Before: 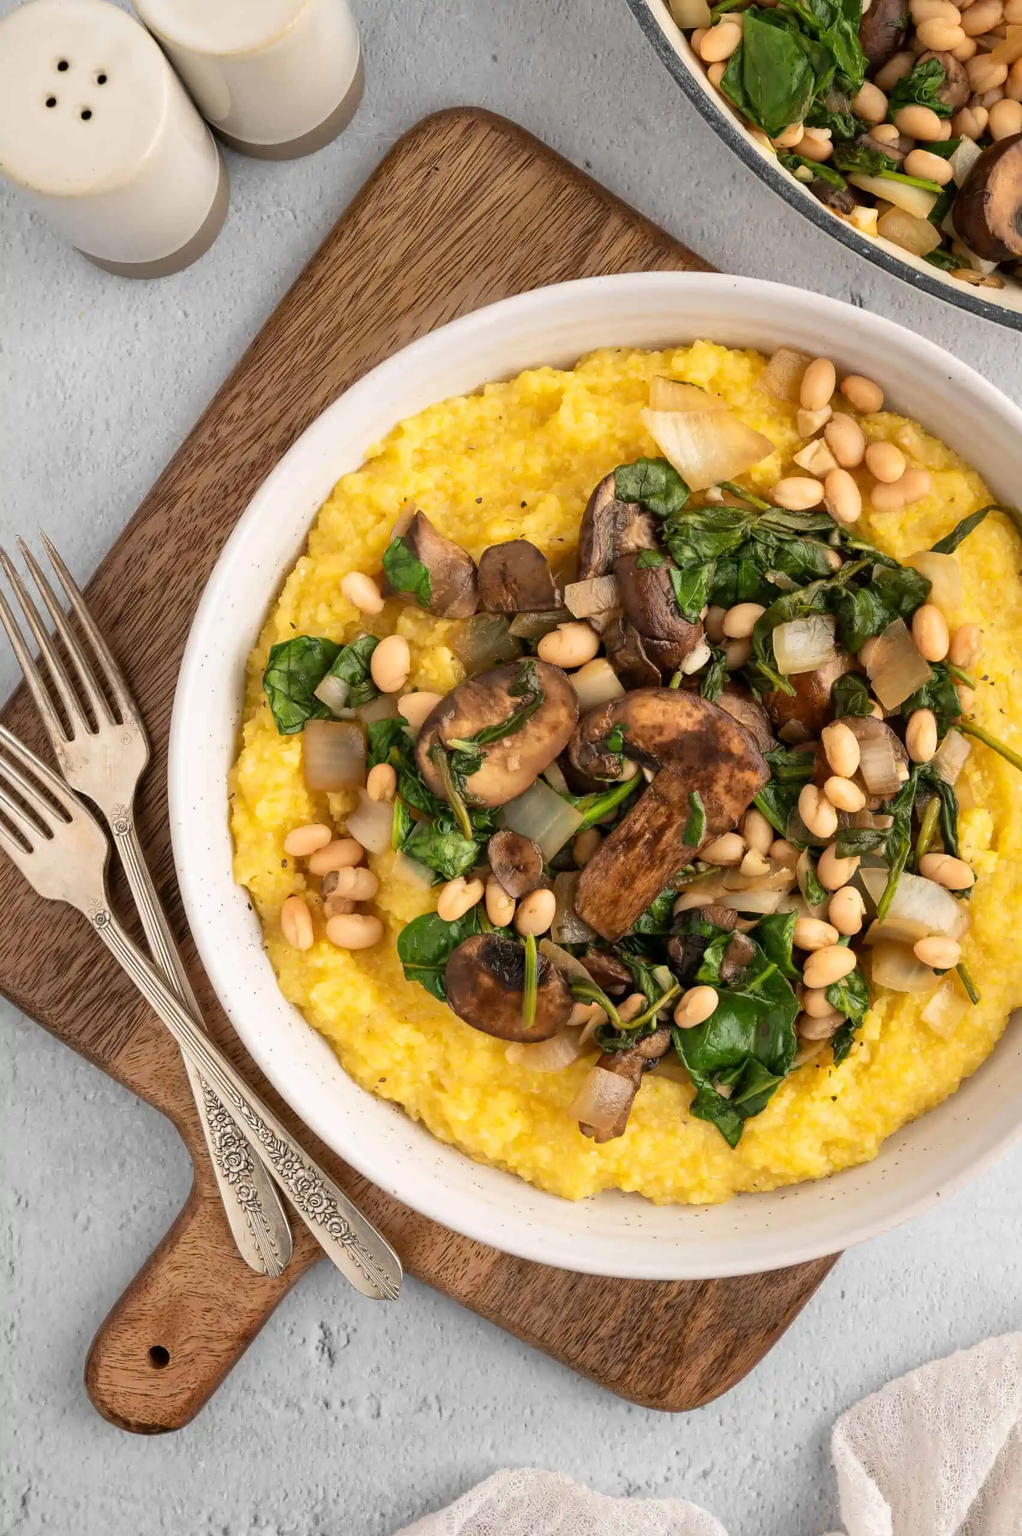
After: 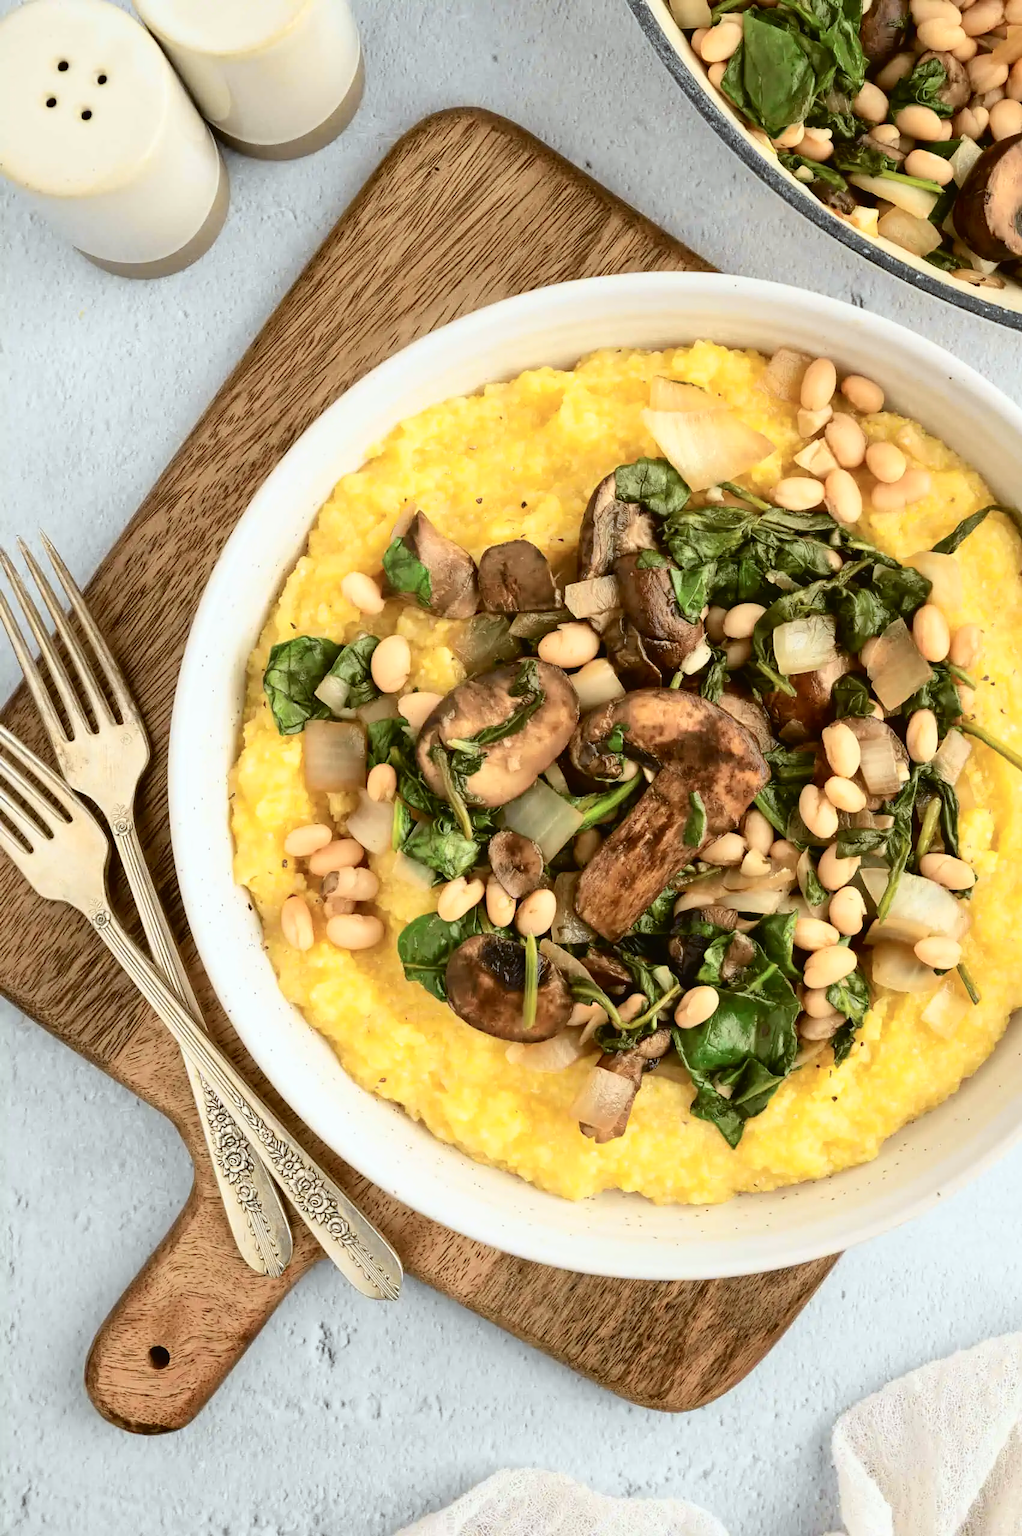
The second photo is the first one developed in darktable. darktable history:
tone curve: curves: ch0 [(0, 0.023) (0.087, 0.065) (0.184, 0.168) (0.45, 0.54) (0.57, 0.683) (0.722, 0.825) (0.877, 0.948) (1, 1)]; ch1 [(0, 0) (0.388, 0.369) (0.44, 0.45) (0.495, 0.491) (0.534, 0.528) (0.657, 0.655) (1, 1)]; ch2 [(0, 0) (0.353, 0.317) (0.408, 0.427) (0.5, 0.497) (0.534, 0.544) (0.576, 0.605) (0.625, 0.631) (1, 1)], color space Lab, independent channels, preserve colors none
color correction: highlights a* -2.73, highlights b* -2.09, shadows a* 2.41, shadows b* 2.73
